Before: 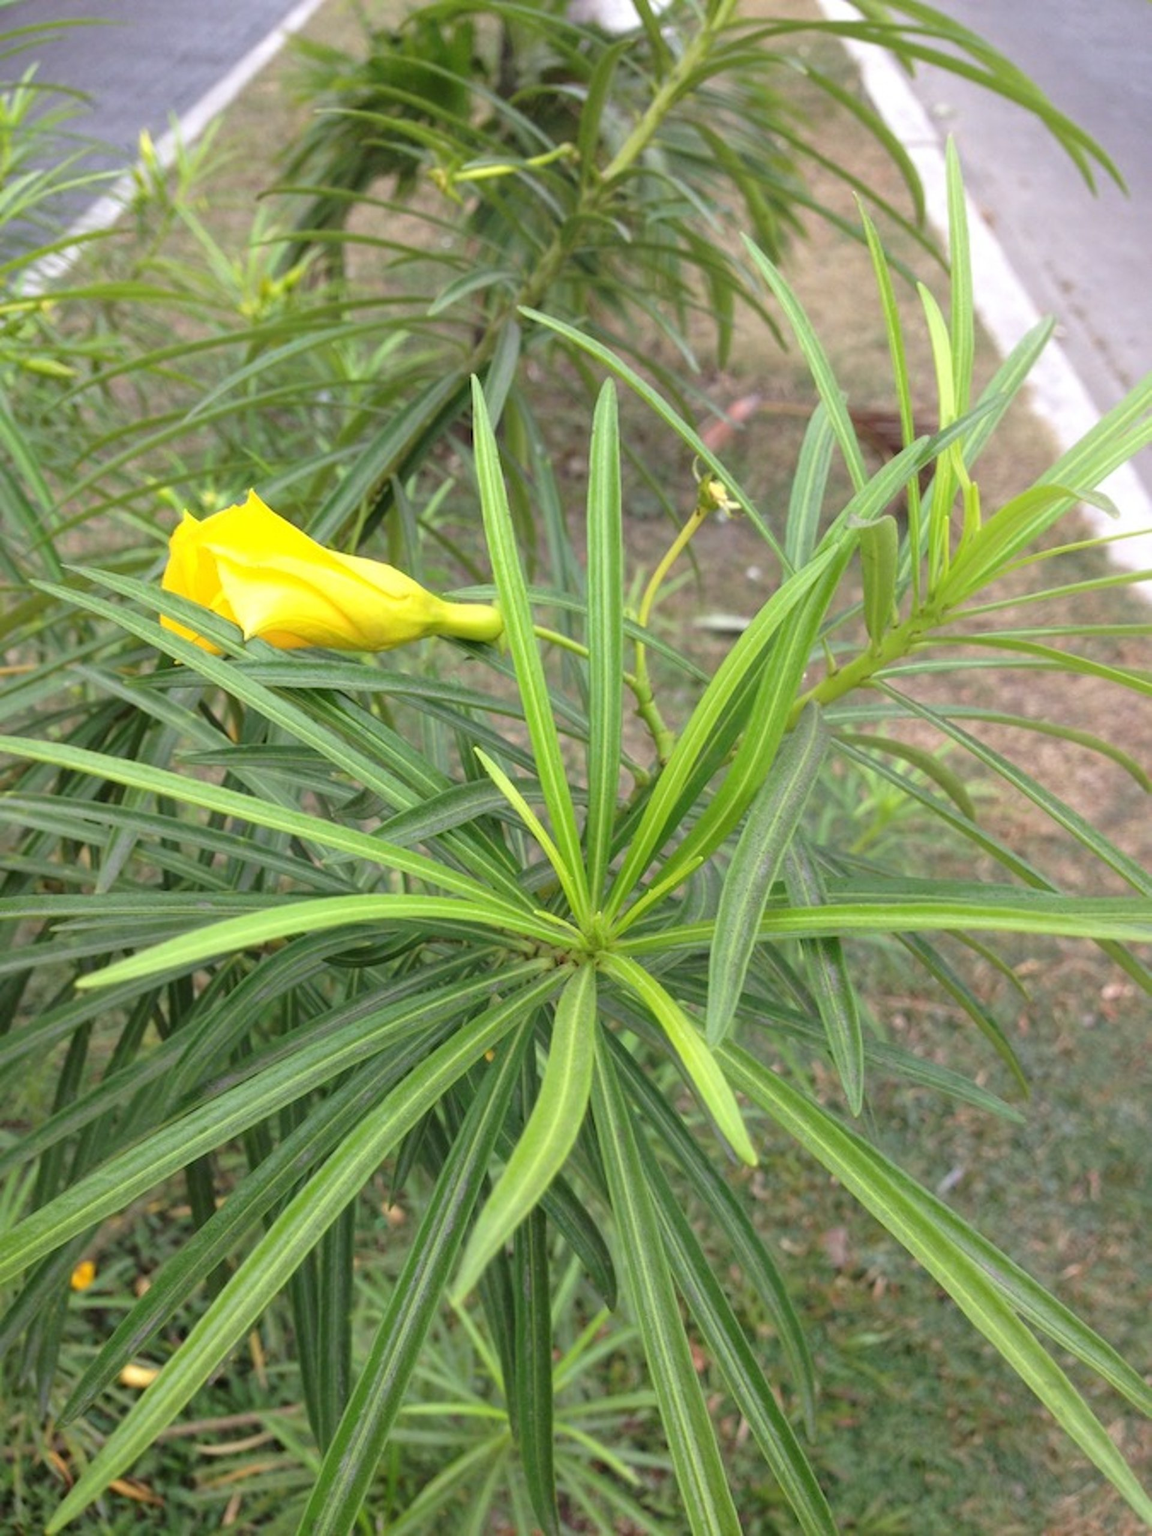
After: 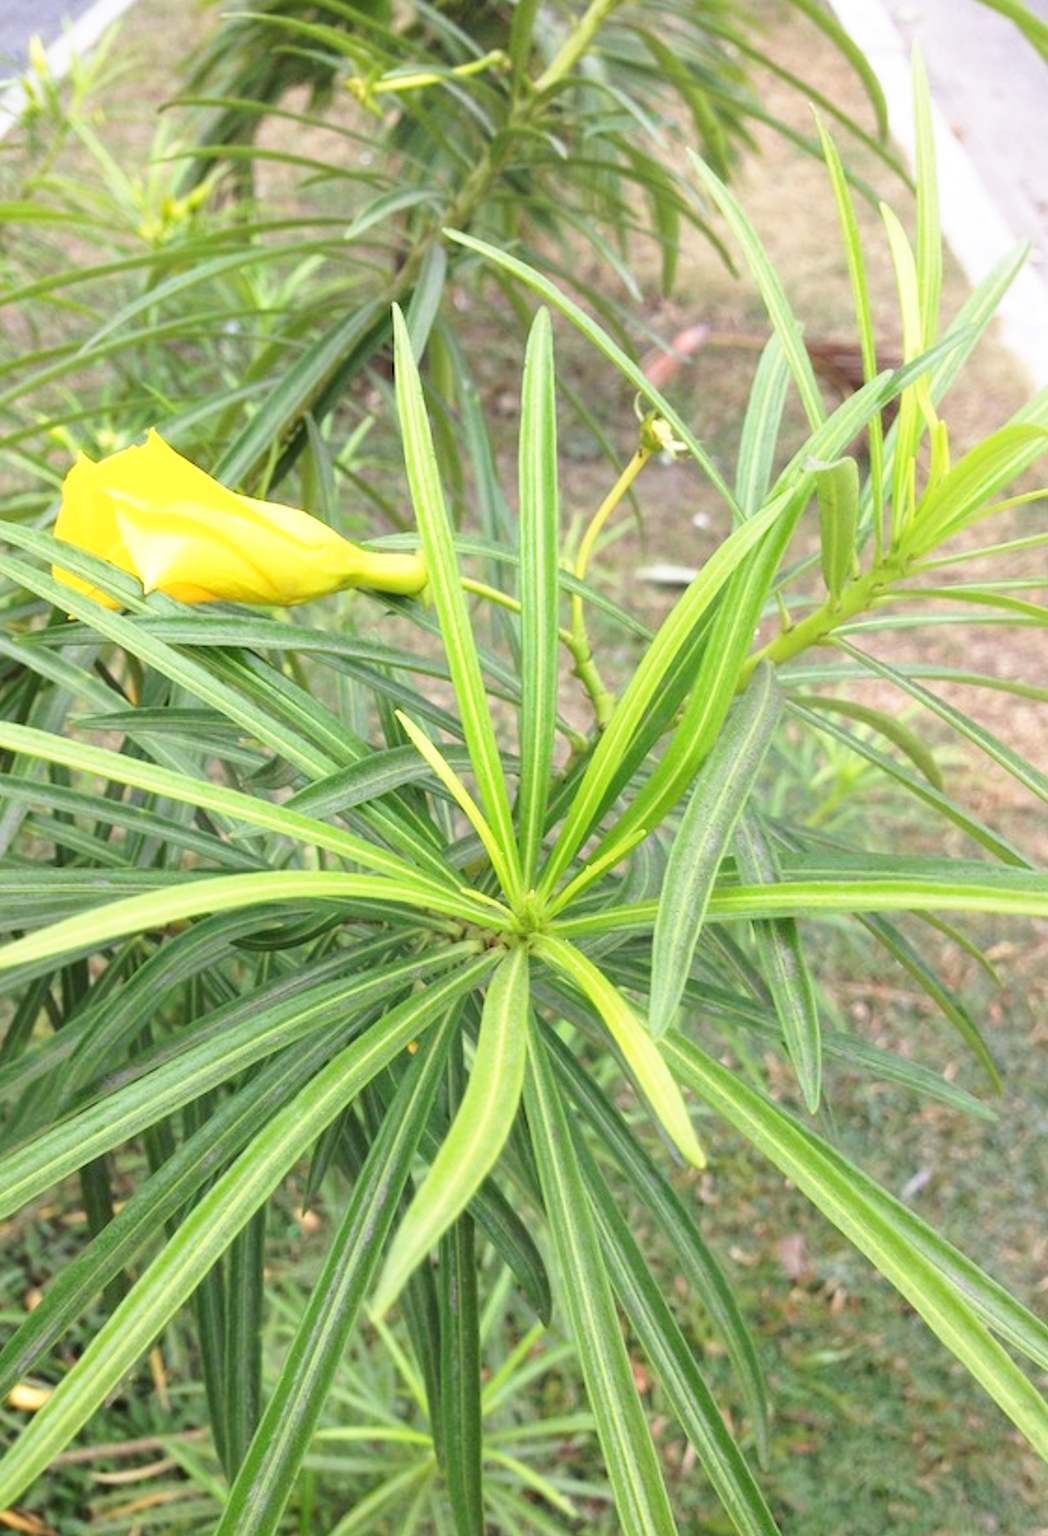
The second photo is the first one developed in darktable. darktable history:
crop: left 9.773%, top 6.335%, right 6.92%, bottom 2.137%
base curve: curves: ch0 [(0, 0) (0.557, 0.834) (1, 1)], preserve colors none
